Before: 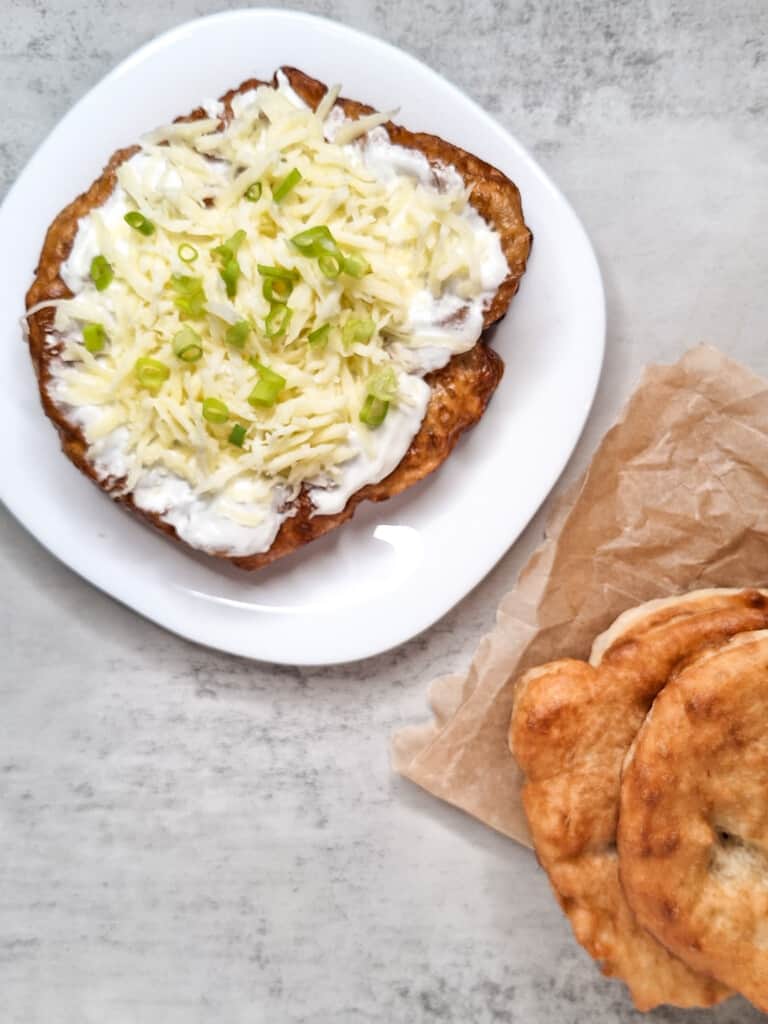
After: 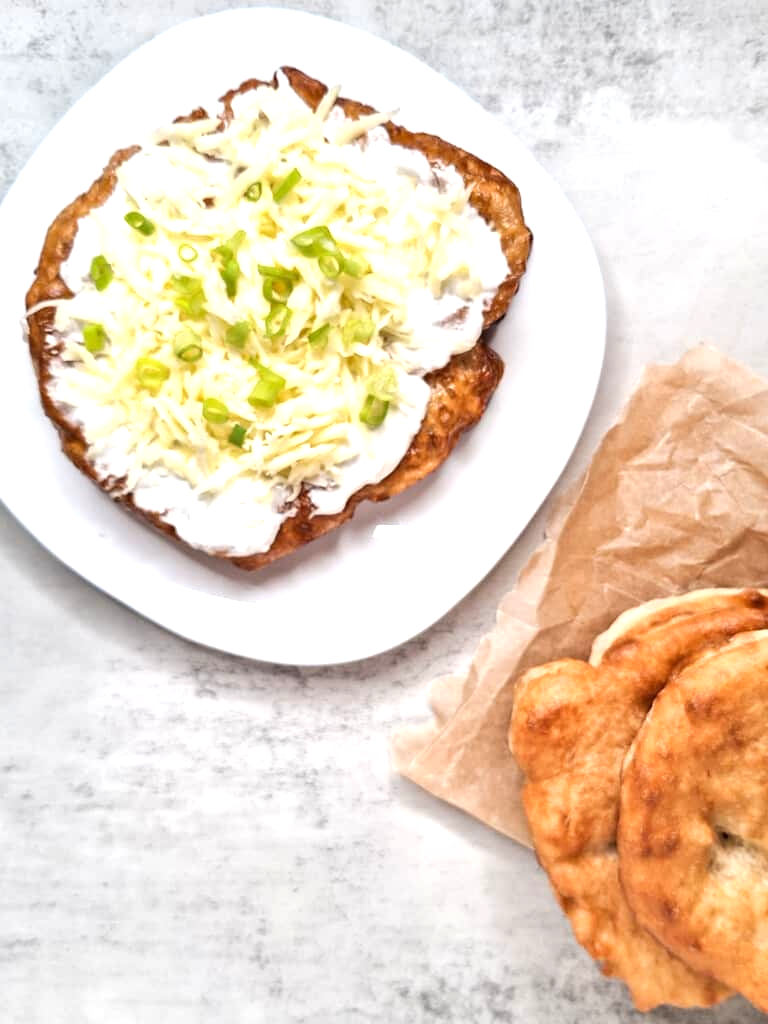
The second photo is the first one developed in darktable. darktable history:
exposure: exposure 0.609 EV, compensate exposure bias true, compensate highlight preservation false
tone equalizer: smoothing diameter 24.96%, edges refinement/feathering 7.14, preserve details guided filter
